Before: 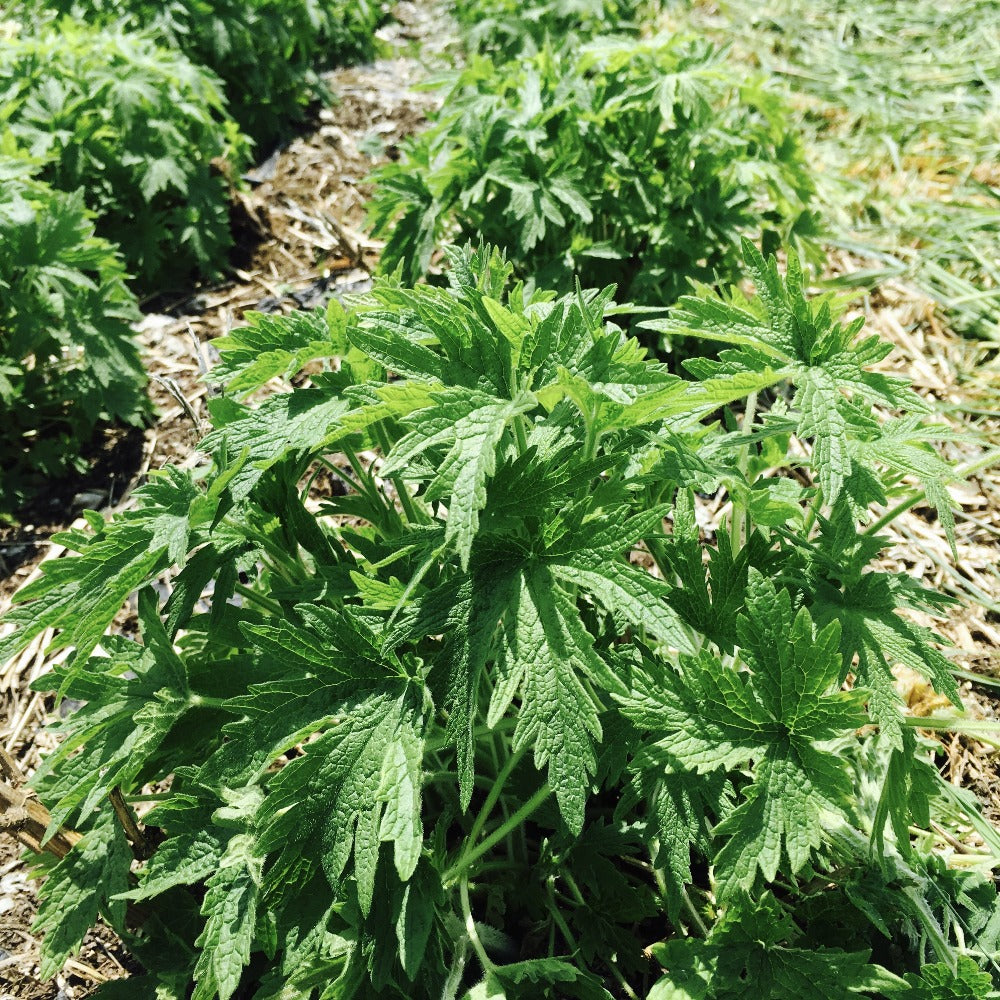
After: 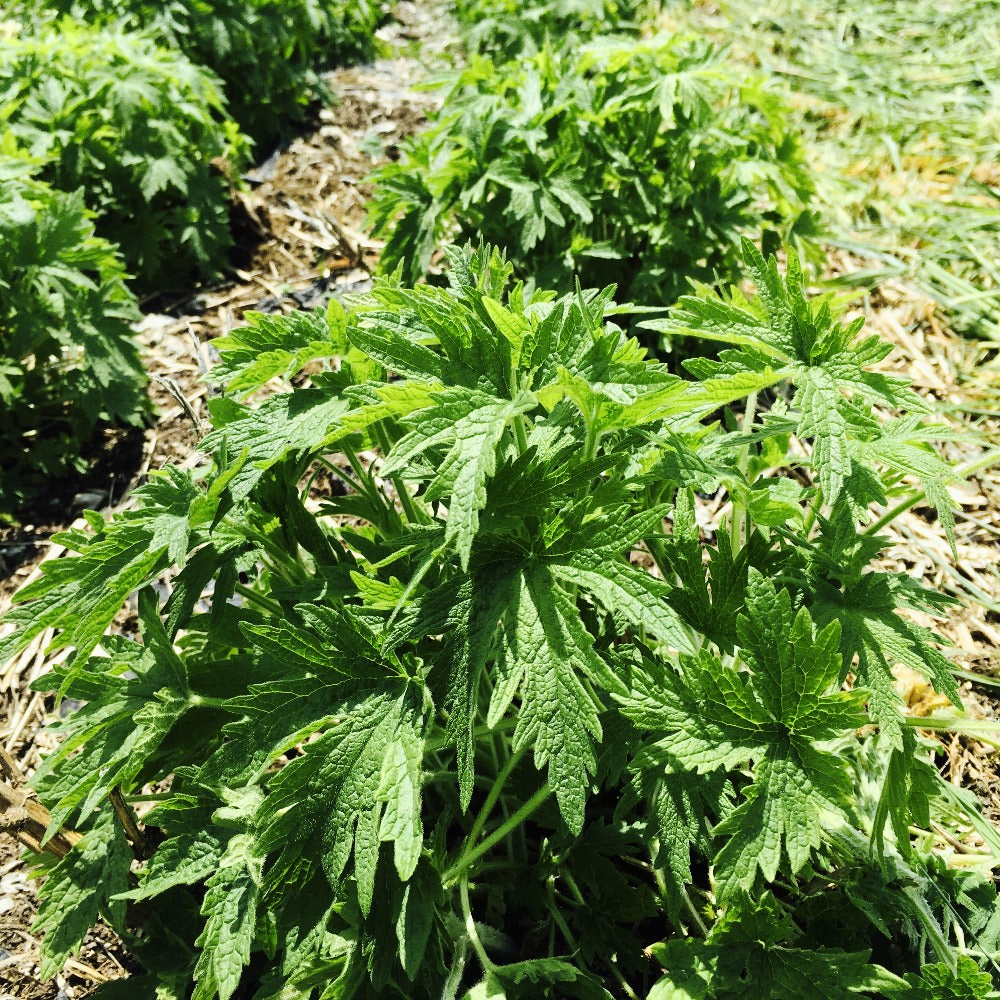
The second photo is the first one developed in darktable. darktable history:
color calibration: output R [0.994, 0.059, -0.119, 0], output G [-0.036, 1.09, -0.119, 0], output B [0.078, -0.108, 0.961, 0], illuminant same as pipeline (D50), adaptation XYZ, x 0.346, y 0.357, temperature 5022.79 K
tone curve: curves: ch0 [(0, 0) (0.08, 0.06) (0.17, 0.14) (0.5, 0.5) (0.83, 0.86) (0.92, 0.94) (1, 1)], color space Lab, linked channels, preserve colors none
